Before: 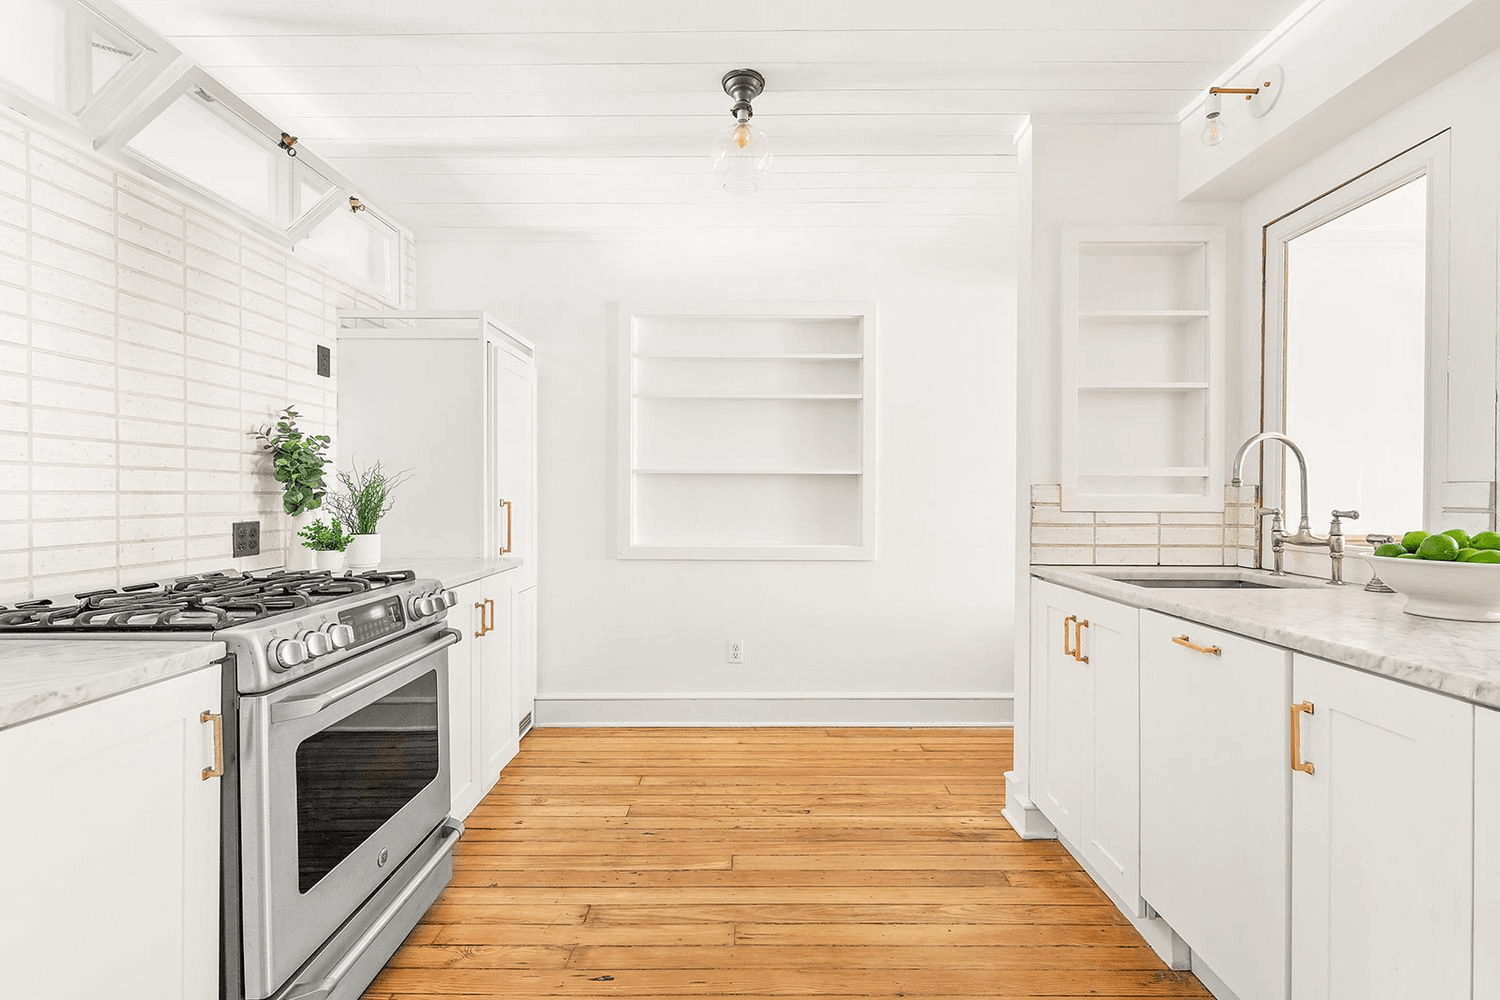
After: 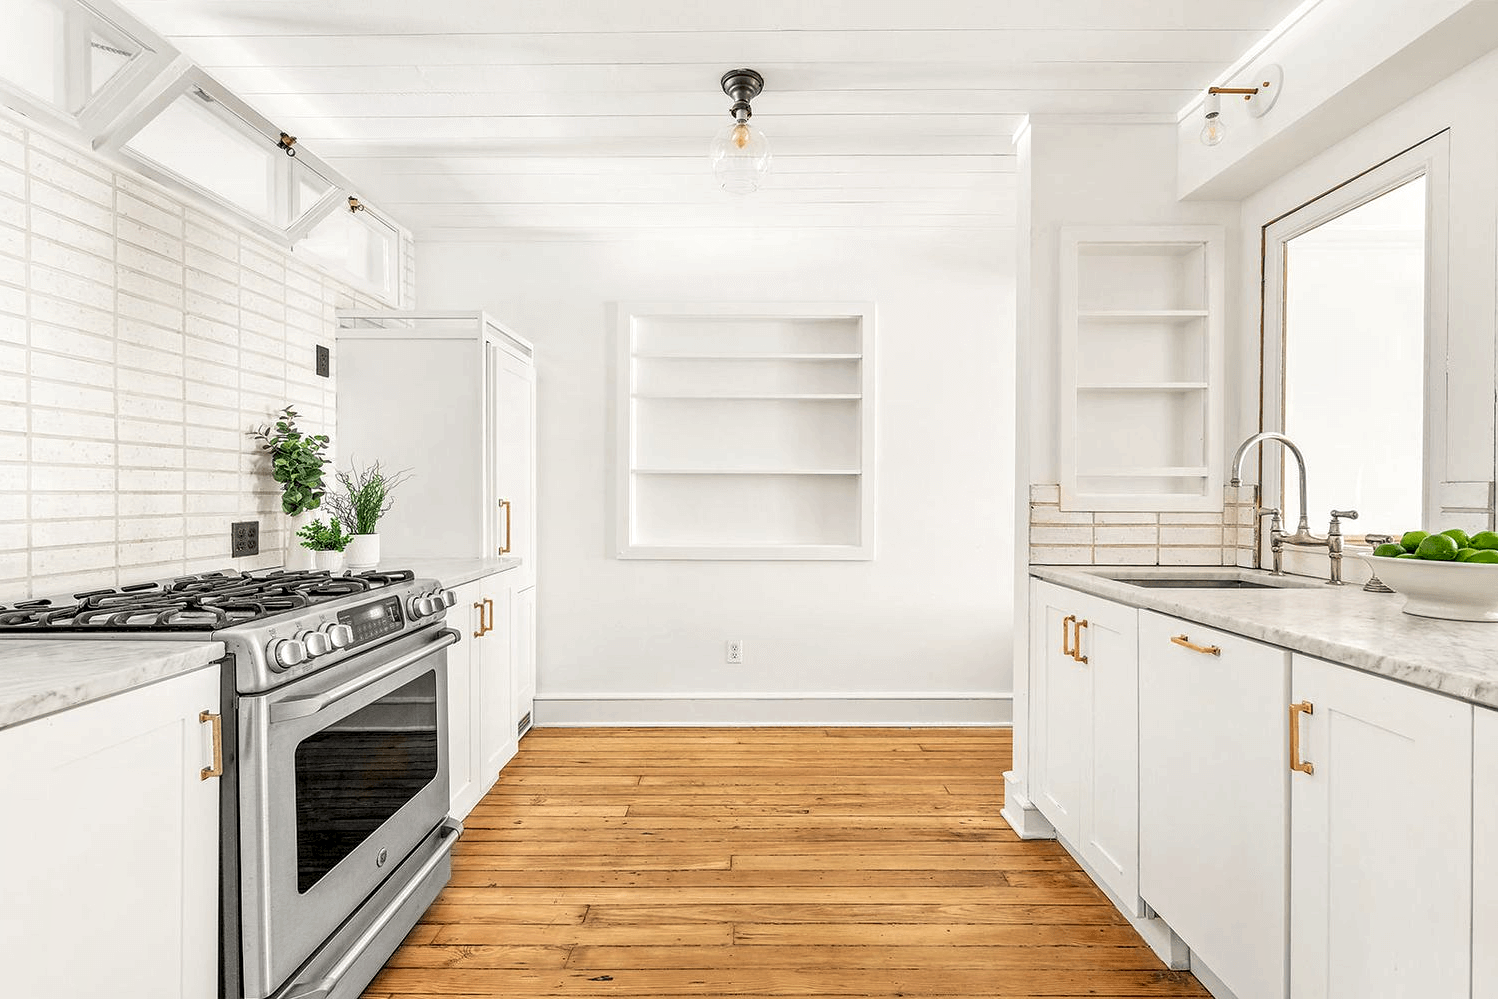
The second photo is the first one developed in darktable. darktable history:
crop and rotate: left 0.126%
color balance rgb: linear chroma grading › global chroma -0.67%, saturation formula JzAzBz (2021)
velvia: on, module defaults
contrast brightness saturation: saturation -0.04
local contrast: detail 135%, midtone range 0.75
